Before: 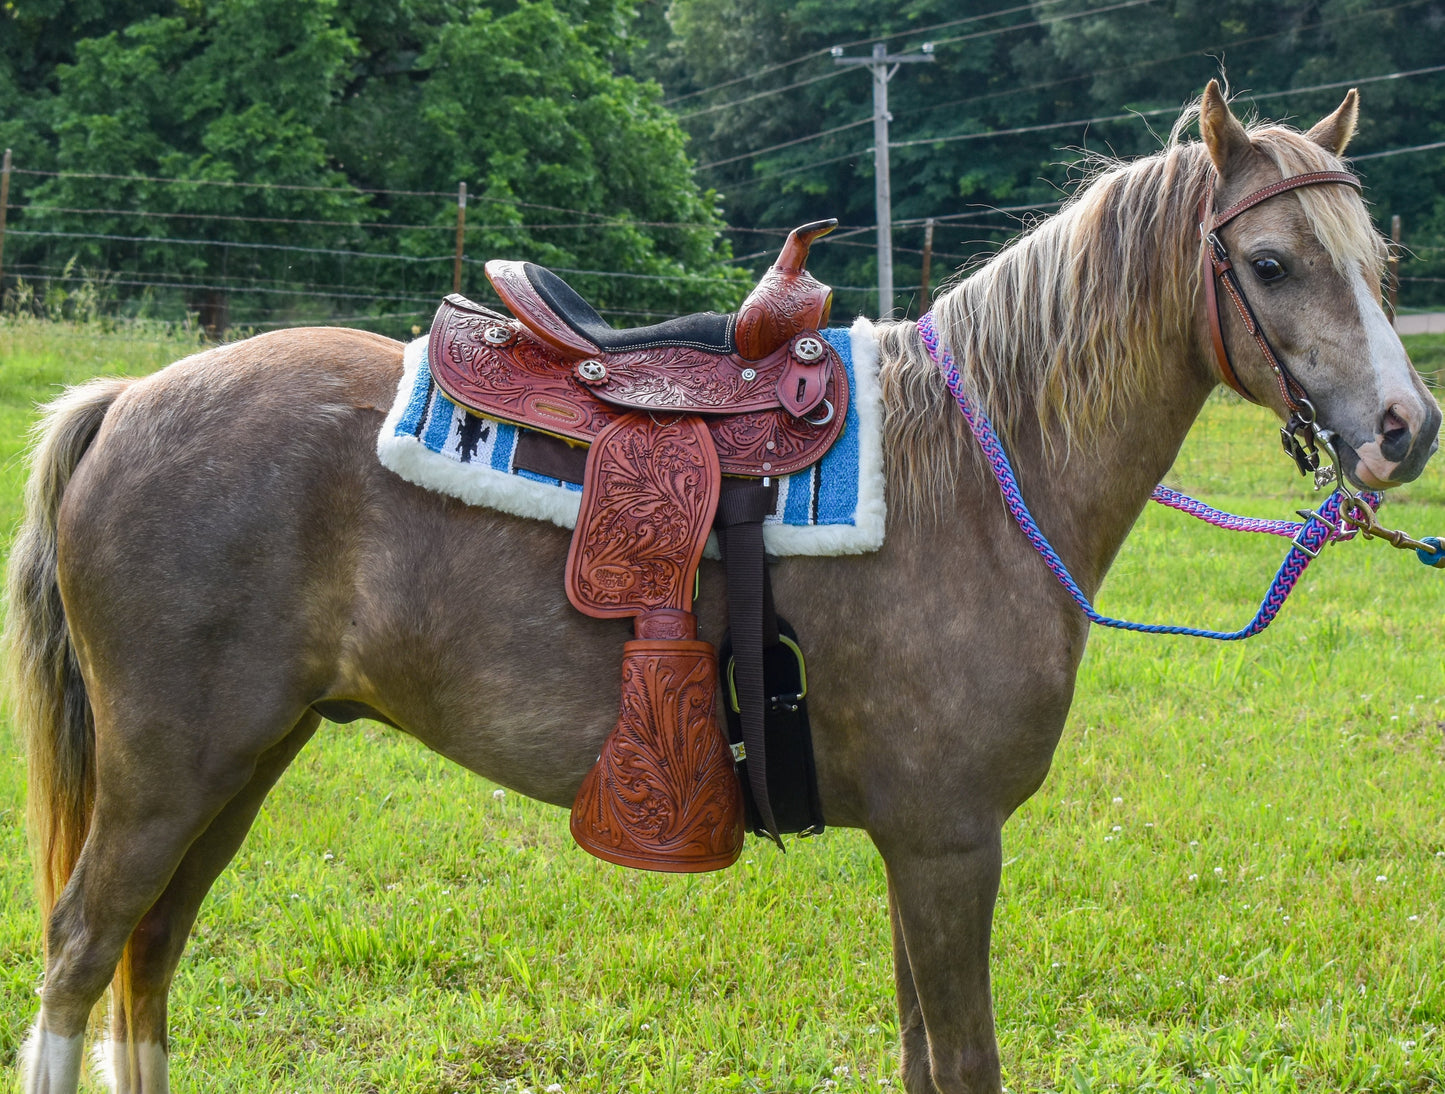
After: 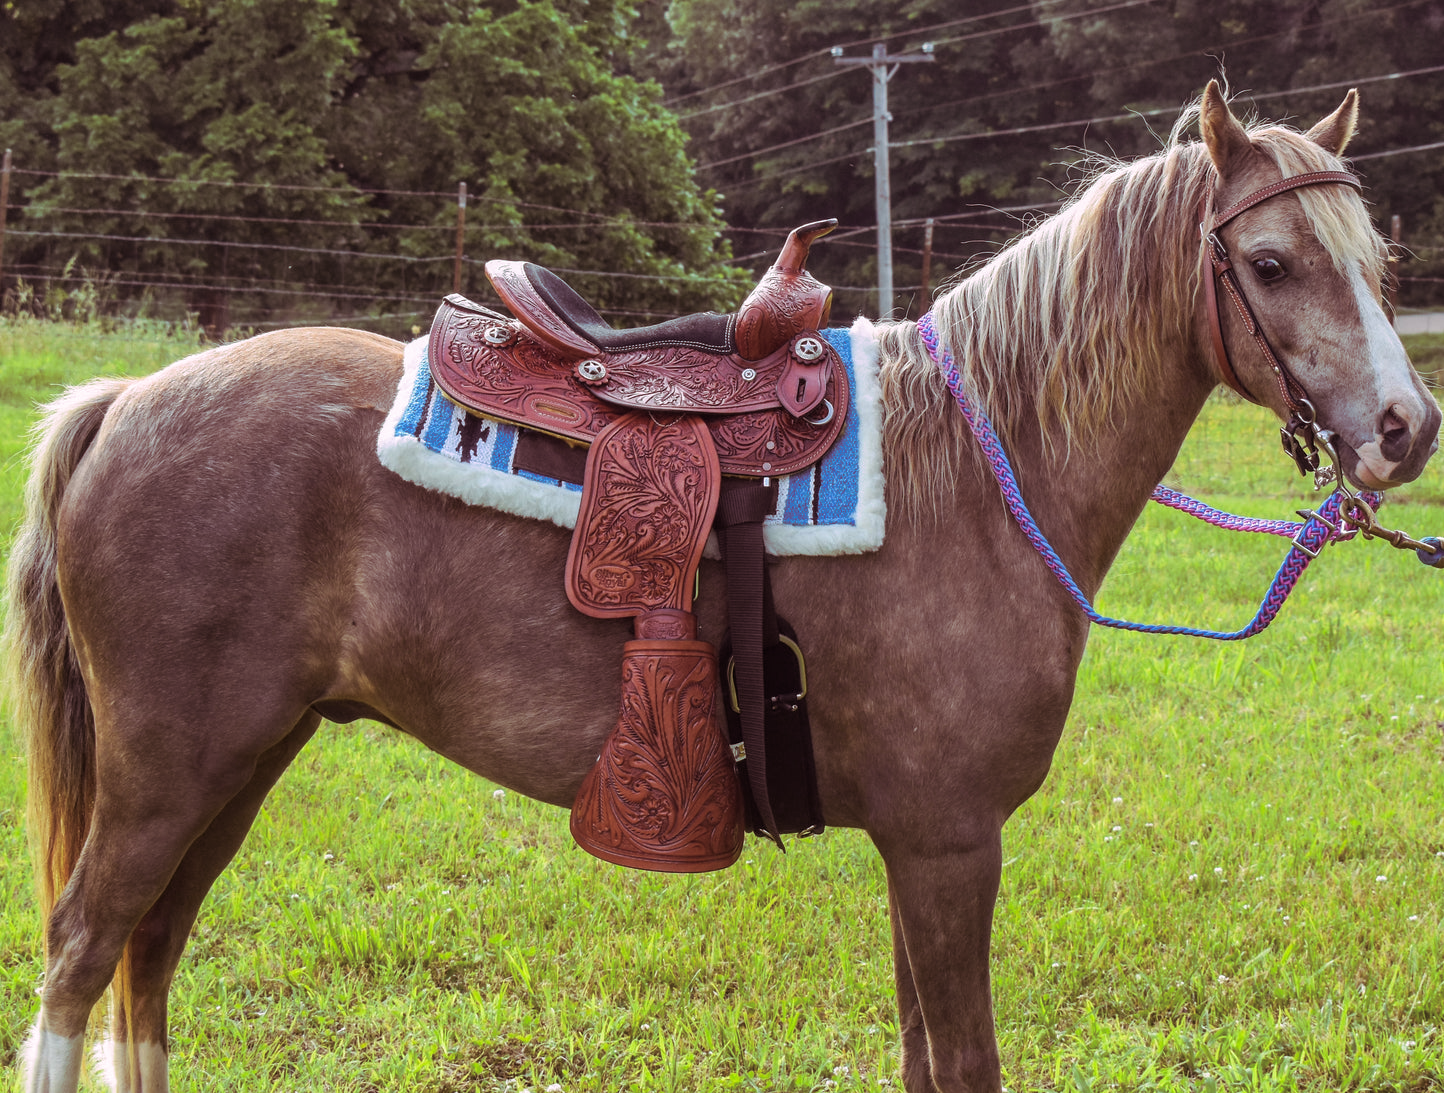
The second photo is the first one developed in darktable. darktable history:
split-toning: highlights › hue 298.8°, highlights › saturation 0.73, compress 41.76%
bloom: size 9%, threshold 100%, strength 7%
